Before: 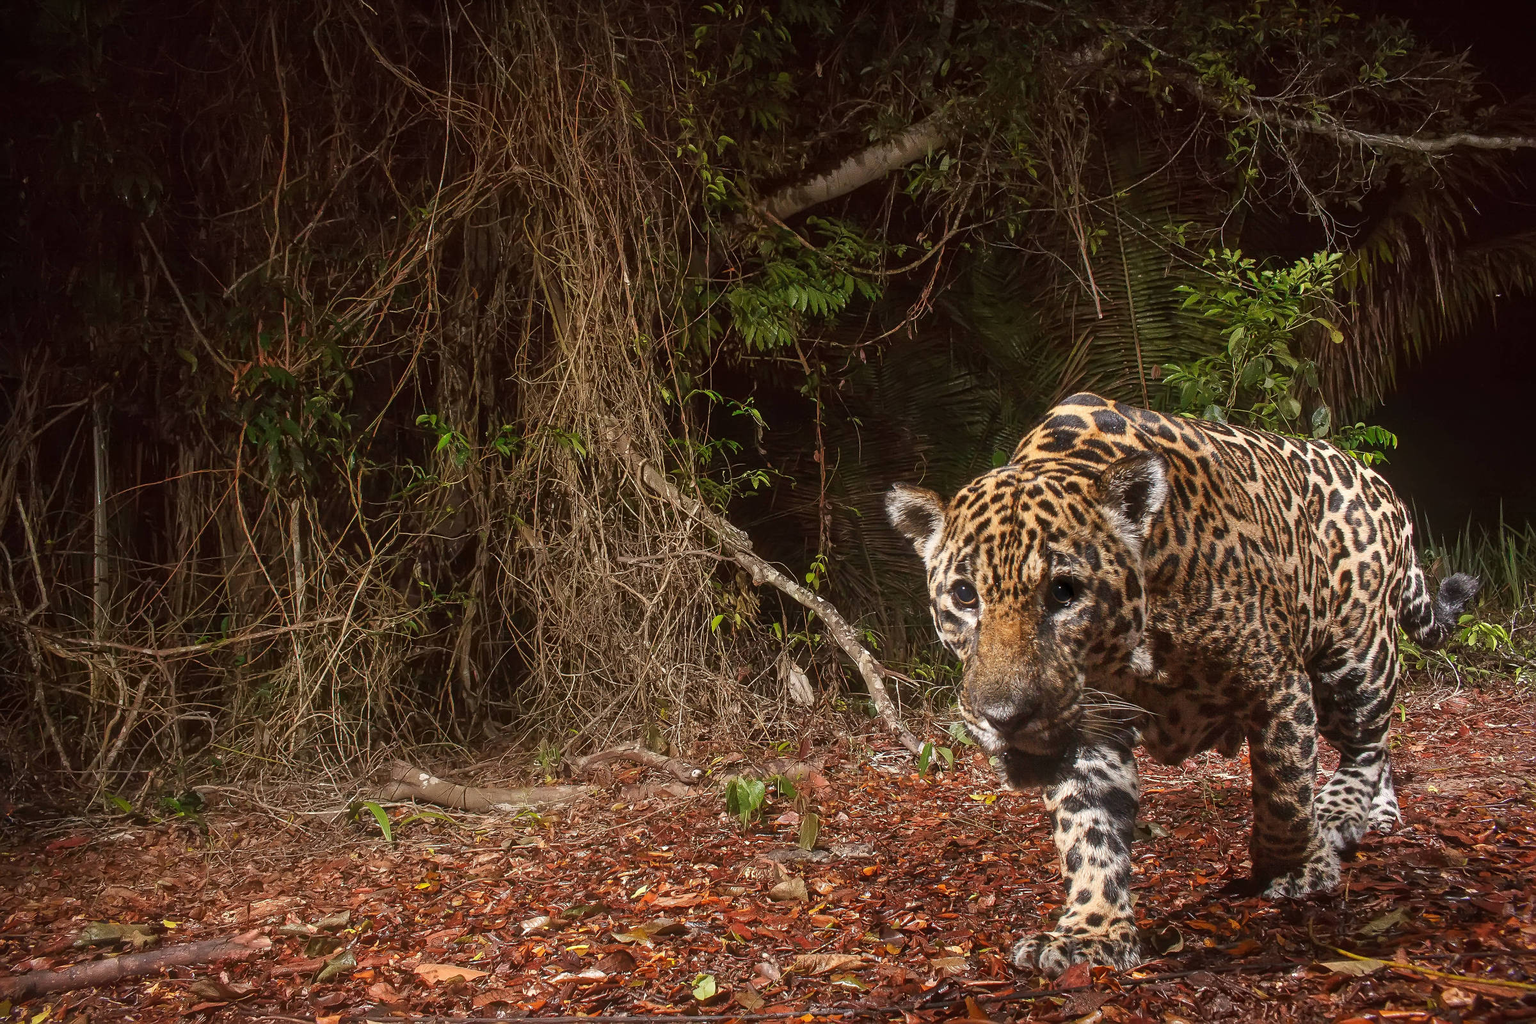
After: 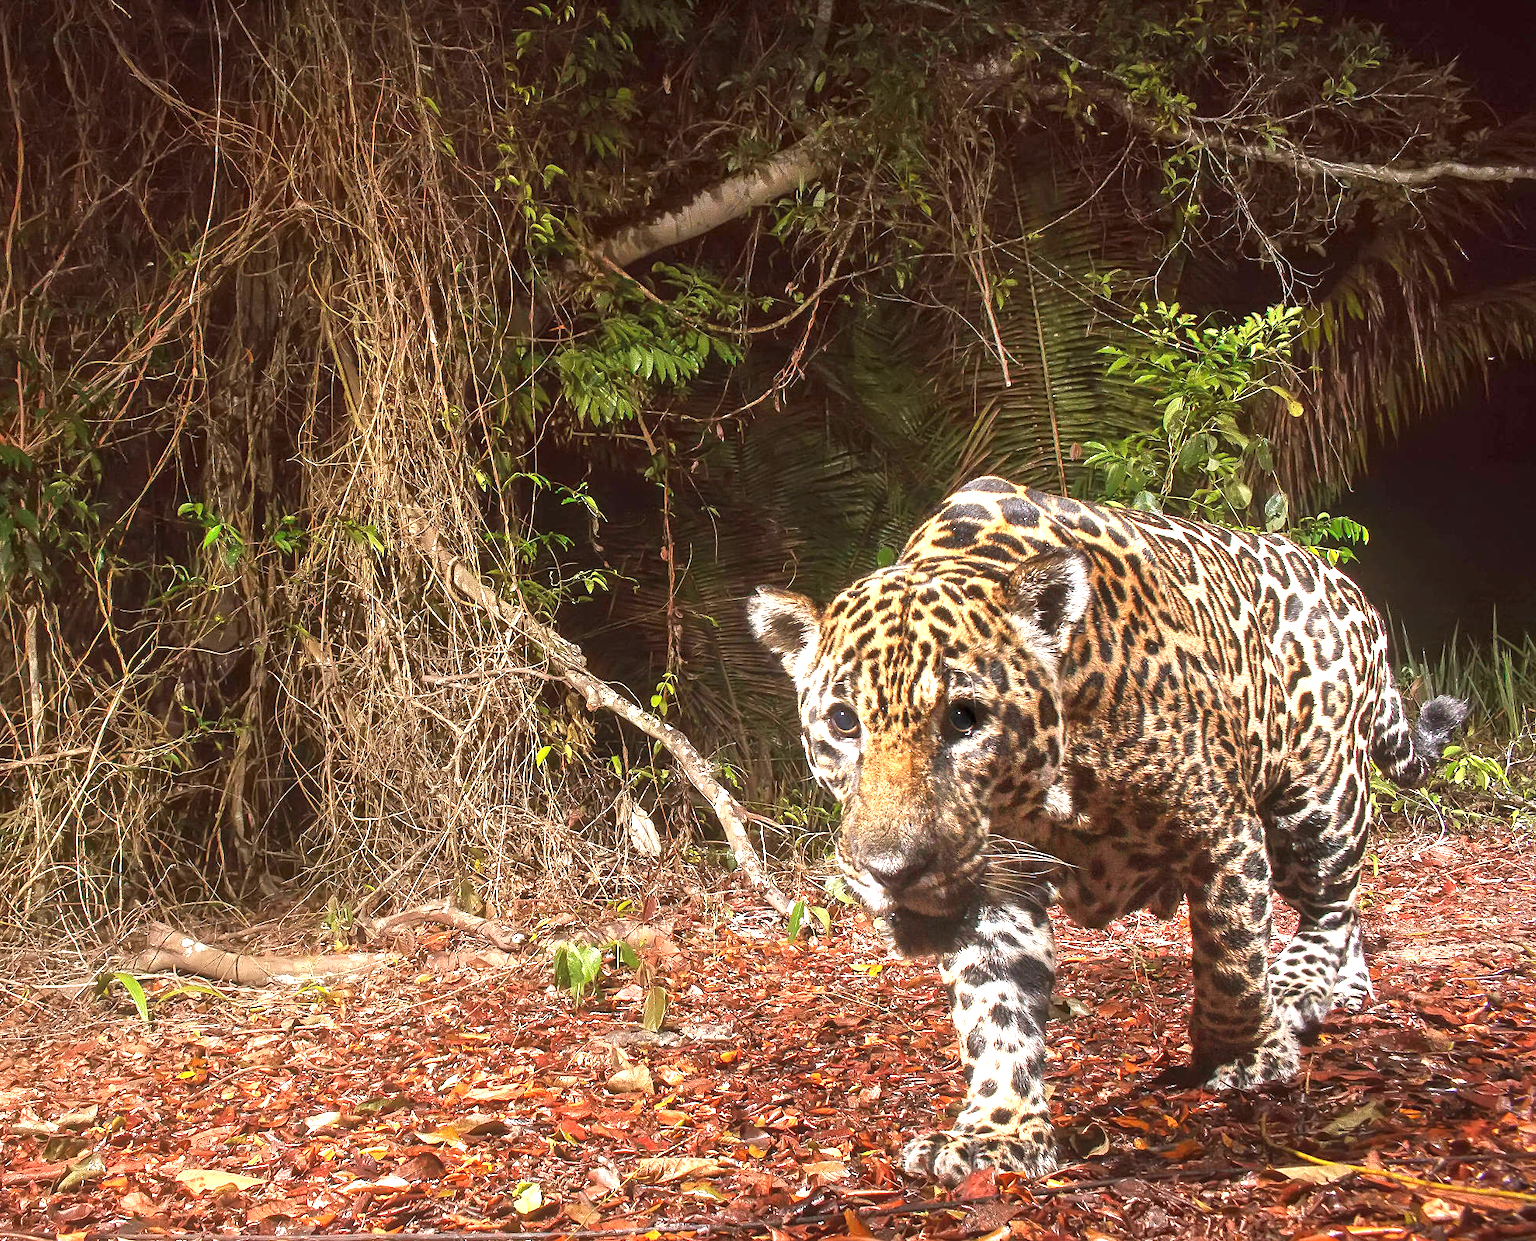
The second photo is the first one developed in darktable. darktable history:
exposure: black level correction 0, exposure 1.45 EV, compensate exposure bias true, compensate highlight preservation false
crop: left 17.582%, bottom 0.031%
